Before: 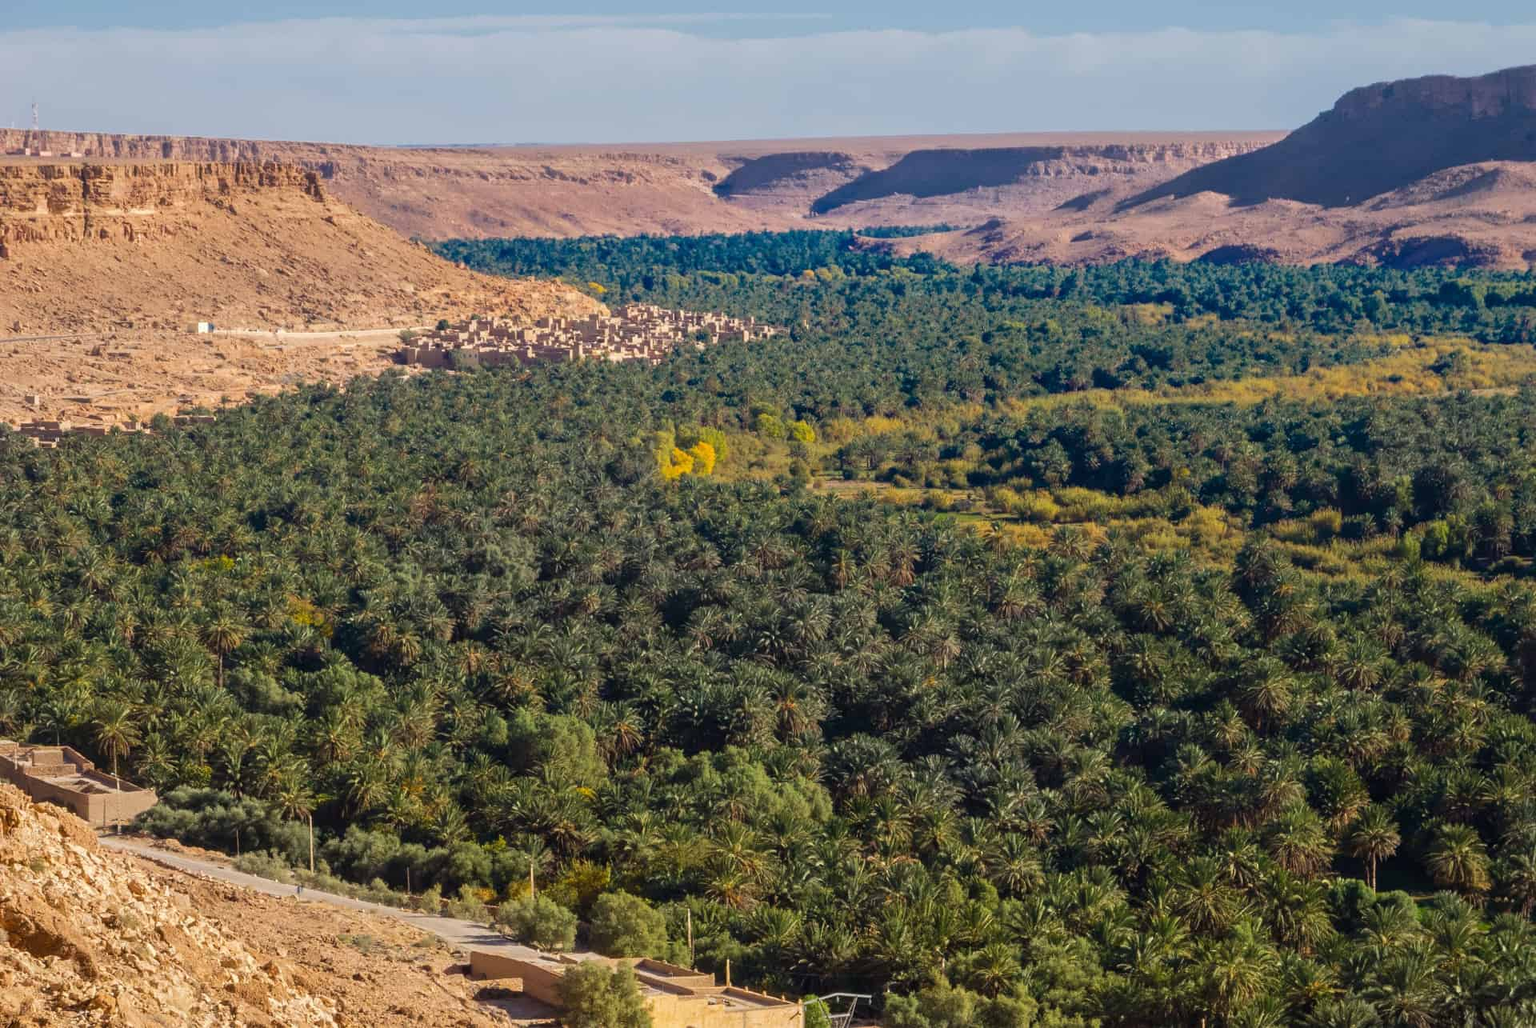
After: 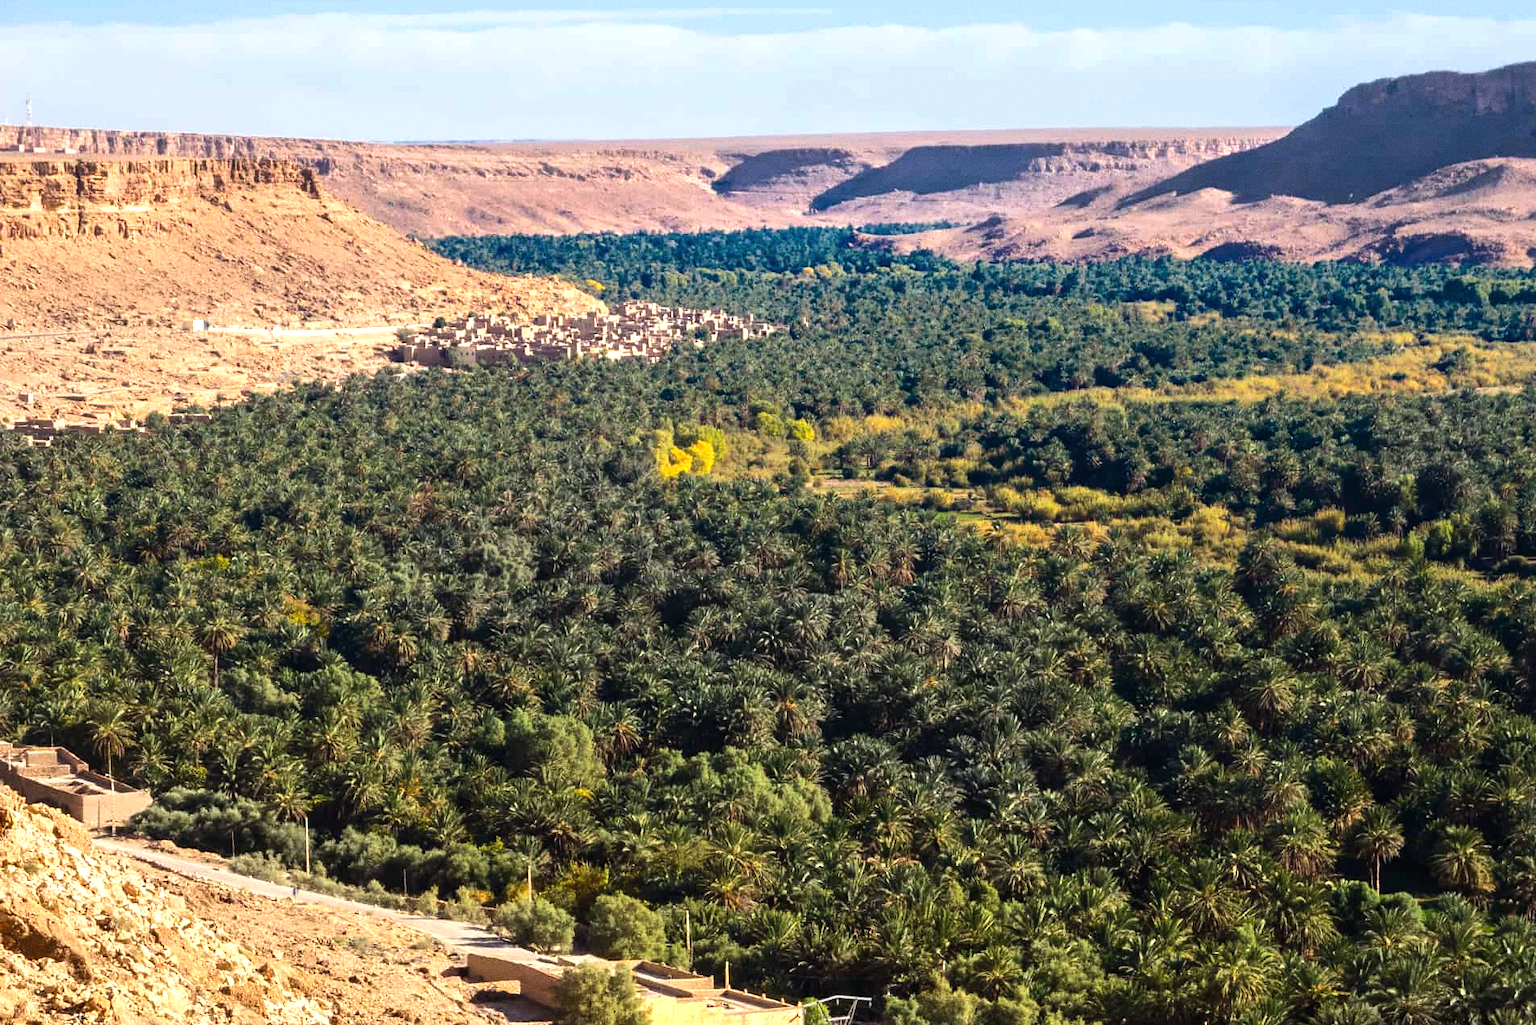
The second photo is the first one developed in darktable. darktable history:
crop: left 0.434%, top 0.485%, right 0.244%, bottom 0.386%
tone equalizer: -8 EV -0.75 EV, -7 EV -0.7 EV, -6 EV -0.6 EV, -5 EV -0.4 EV, -3 EV 0.4 EV, -2 EV 0.6 EV, -1 EV 0.7 EV, +0 EV 0.75 EV, edges refinement/feathering 500, mask exposure compensation -1.57 EV, preserve details no
grain: coarseness 0.47 ISO
exposure: exposure 0.258 EV, compensate highlight preservation false
